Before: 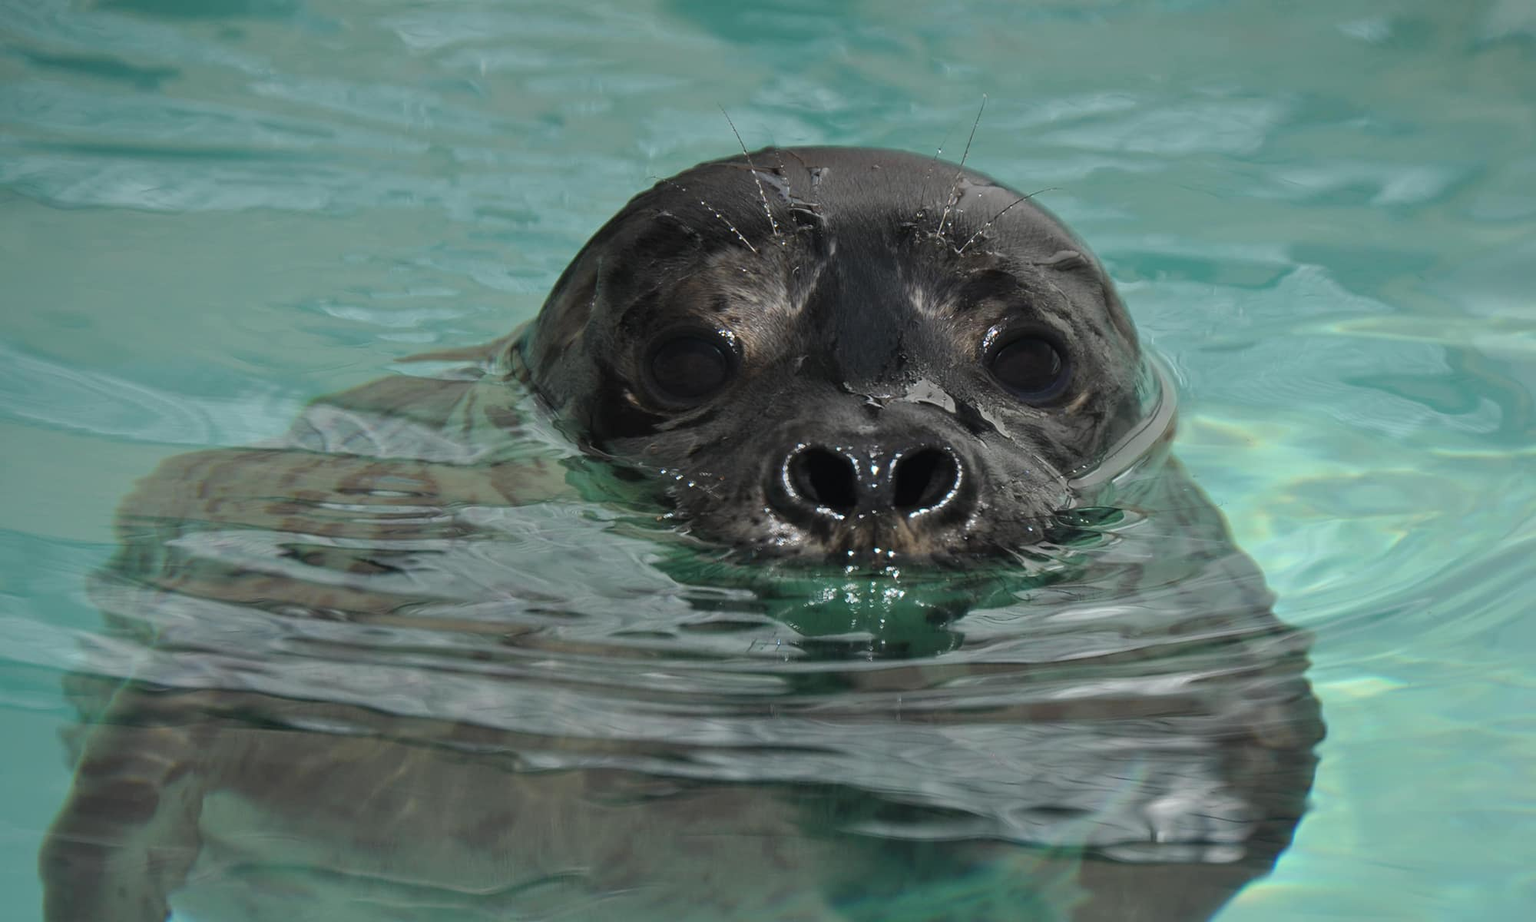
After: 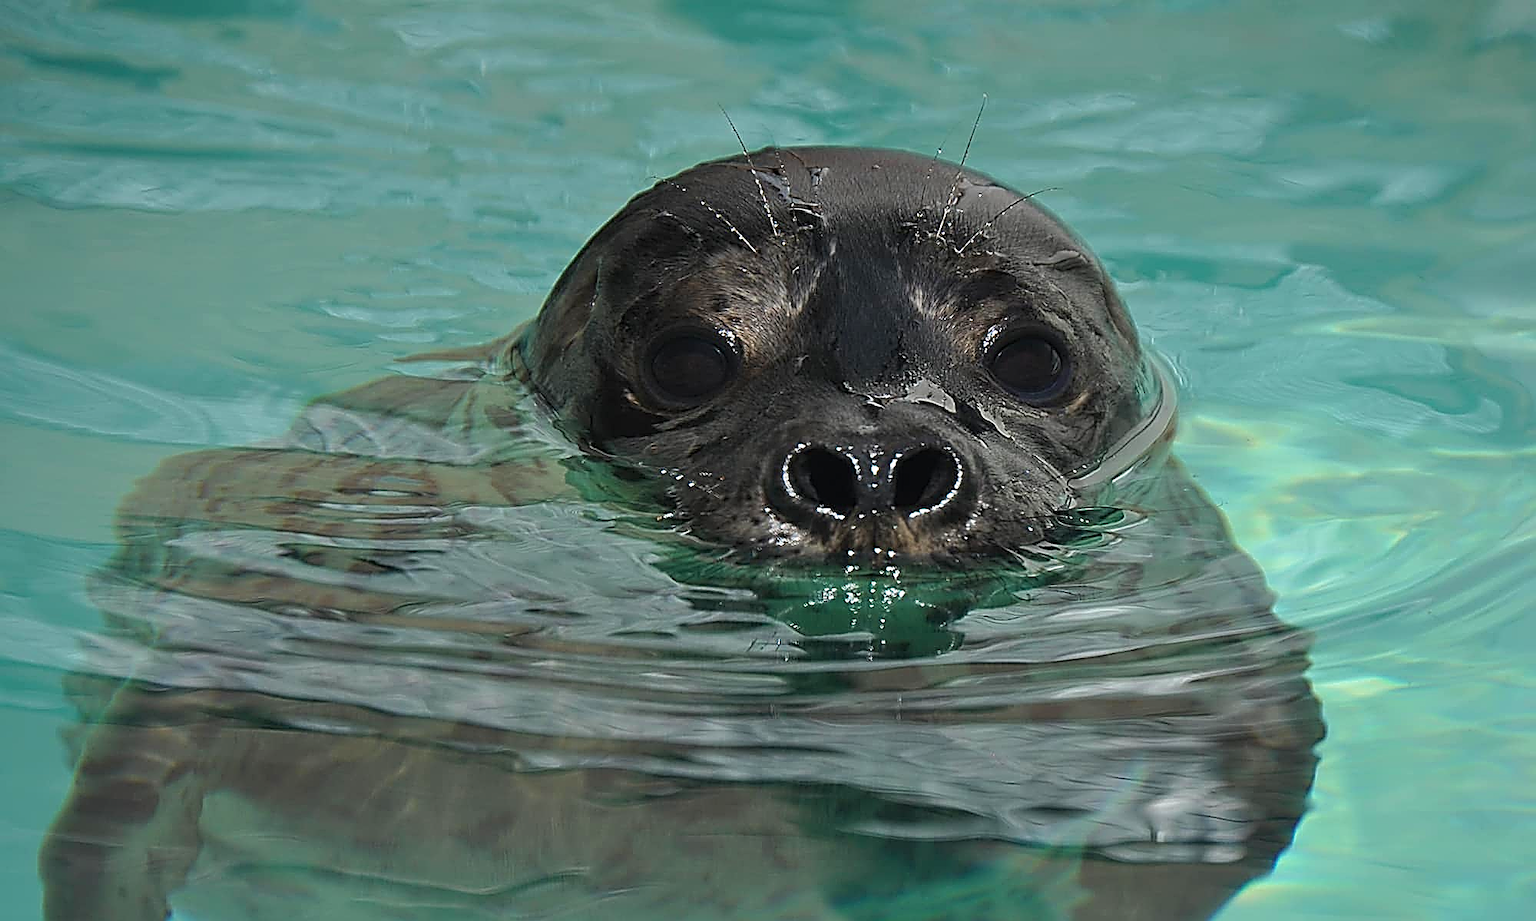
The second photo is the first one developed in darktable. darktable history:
sharpen: amount 1.99
velvia: on, module defaults
